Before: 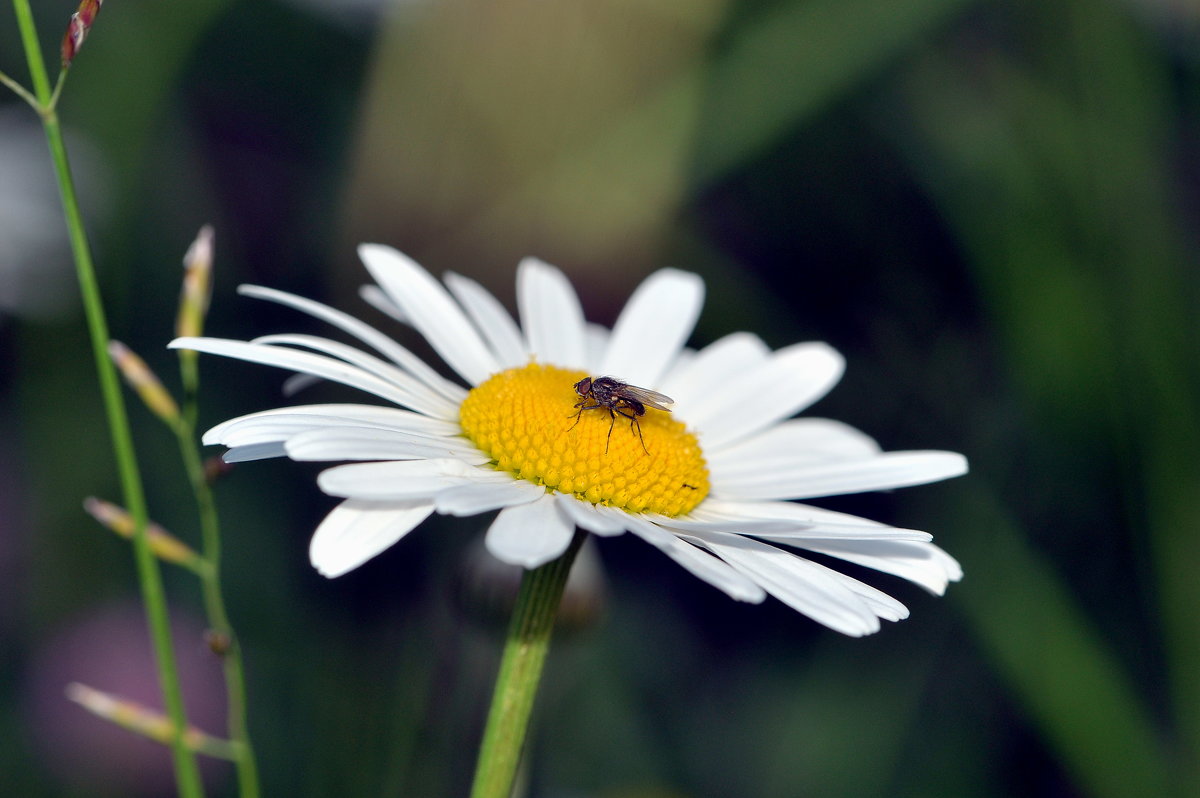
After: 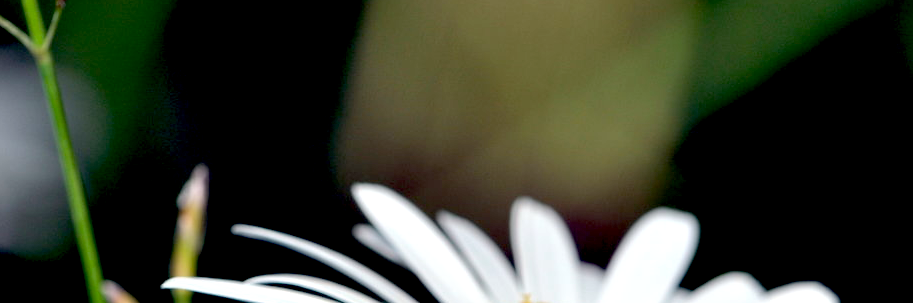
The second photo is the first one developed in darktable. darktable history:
crop: left 0.508%, top 7.64%, right 23.406%, bottom 54.346%
exposure: black level correction 0.026, exposure 0.186 EV, compensate highlight preservation false
